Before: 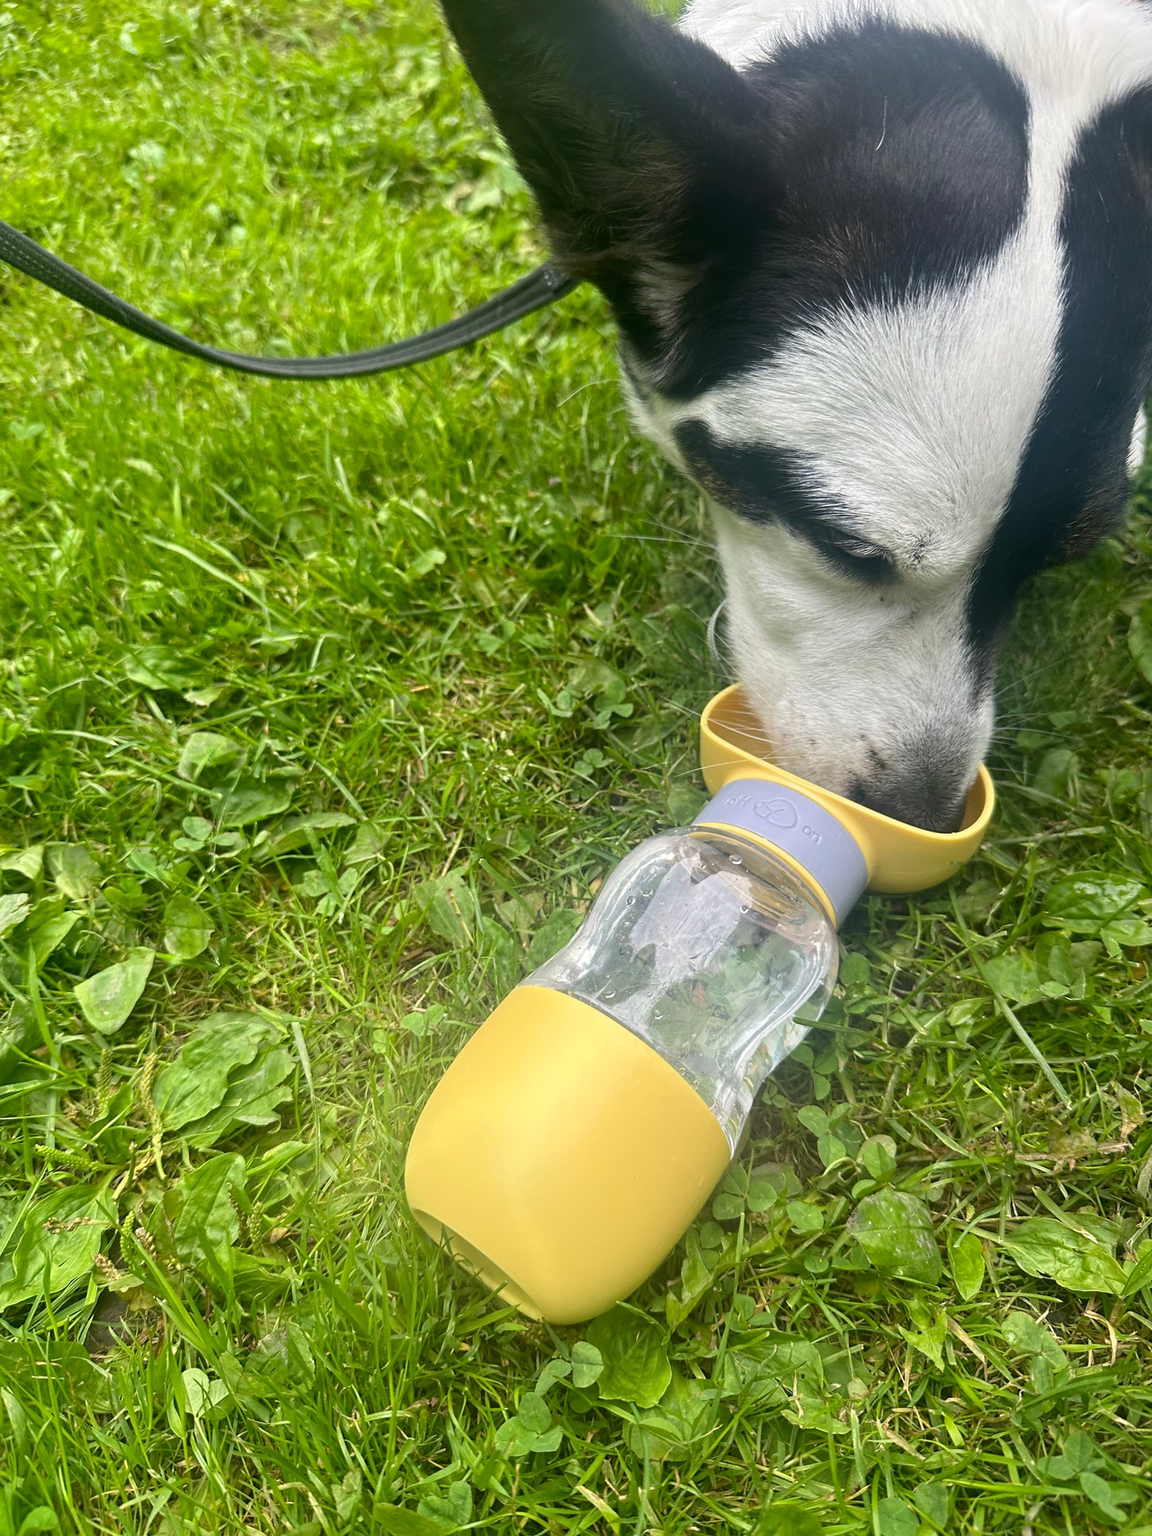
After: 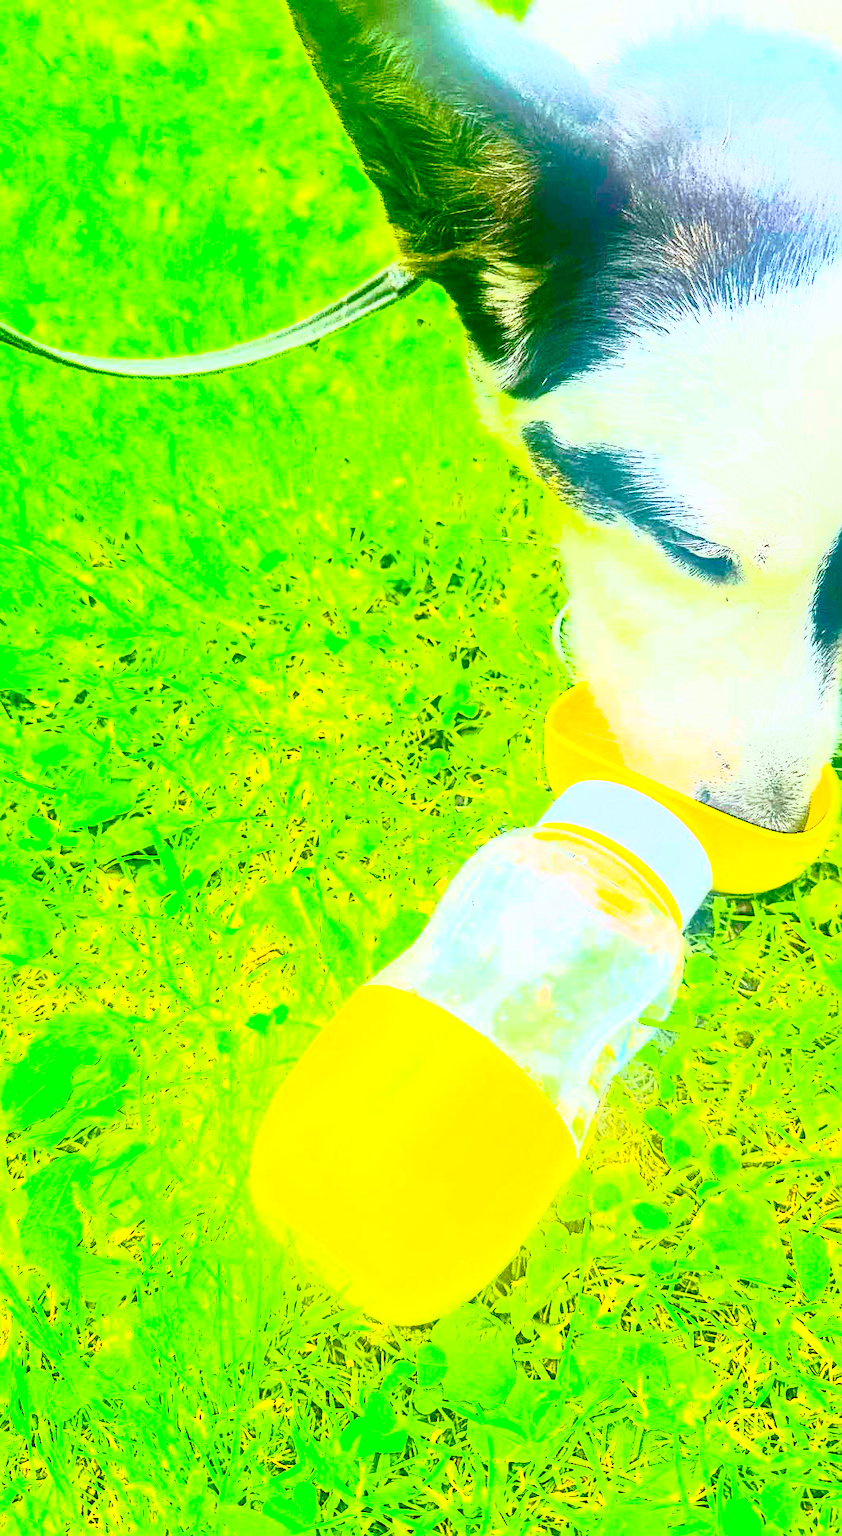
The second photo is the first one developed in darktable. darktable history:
tone curve: curves: ch0 [(0.003, 0.015) (0.104, 0.07) (0.236, 0.218) (0.401, 0.443) (0.495, 0.55) (0.65, 0.68) (0.832, 0.858) (1, 0.977)]; ch1 [(0, 0) (0.161, 0.092) (0.35, 0.33) (0.379, 0.401) (0.45, 0.466) (0.489, 0.499) (0.55, 0.56) (0.621, 0.615) (0.718, 0.734) (1, 1)]; ch2 [(0, 0) (0.369, 0.427) (0.44, 0.434) (0.502, 0.501) (0.557, 0.55) (0.586, 0.59) (1, 1)], preserve colors none
exposure: exposure 1.992 EV, compensate exposure bias true, compensate highlight preservation false
crop: left 13.503%, top 0%, right 13.336%
color balance rgb: linear chroma grading › global chroma 14.73%, perceptual saturation grading › global saturation 35.841%, global vibrance 20%
contrast brightness saturation: contrast 0.994, brightness 0.985, saturation 0.993
local contrast: on, module defaults
sharpen: amount 0.498
color correction: highlights a* -2.84, highlights b* -2, shadows a* 1.95, shadows b* 2.69
